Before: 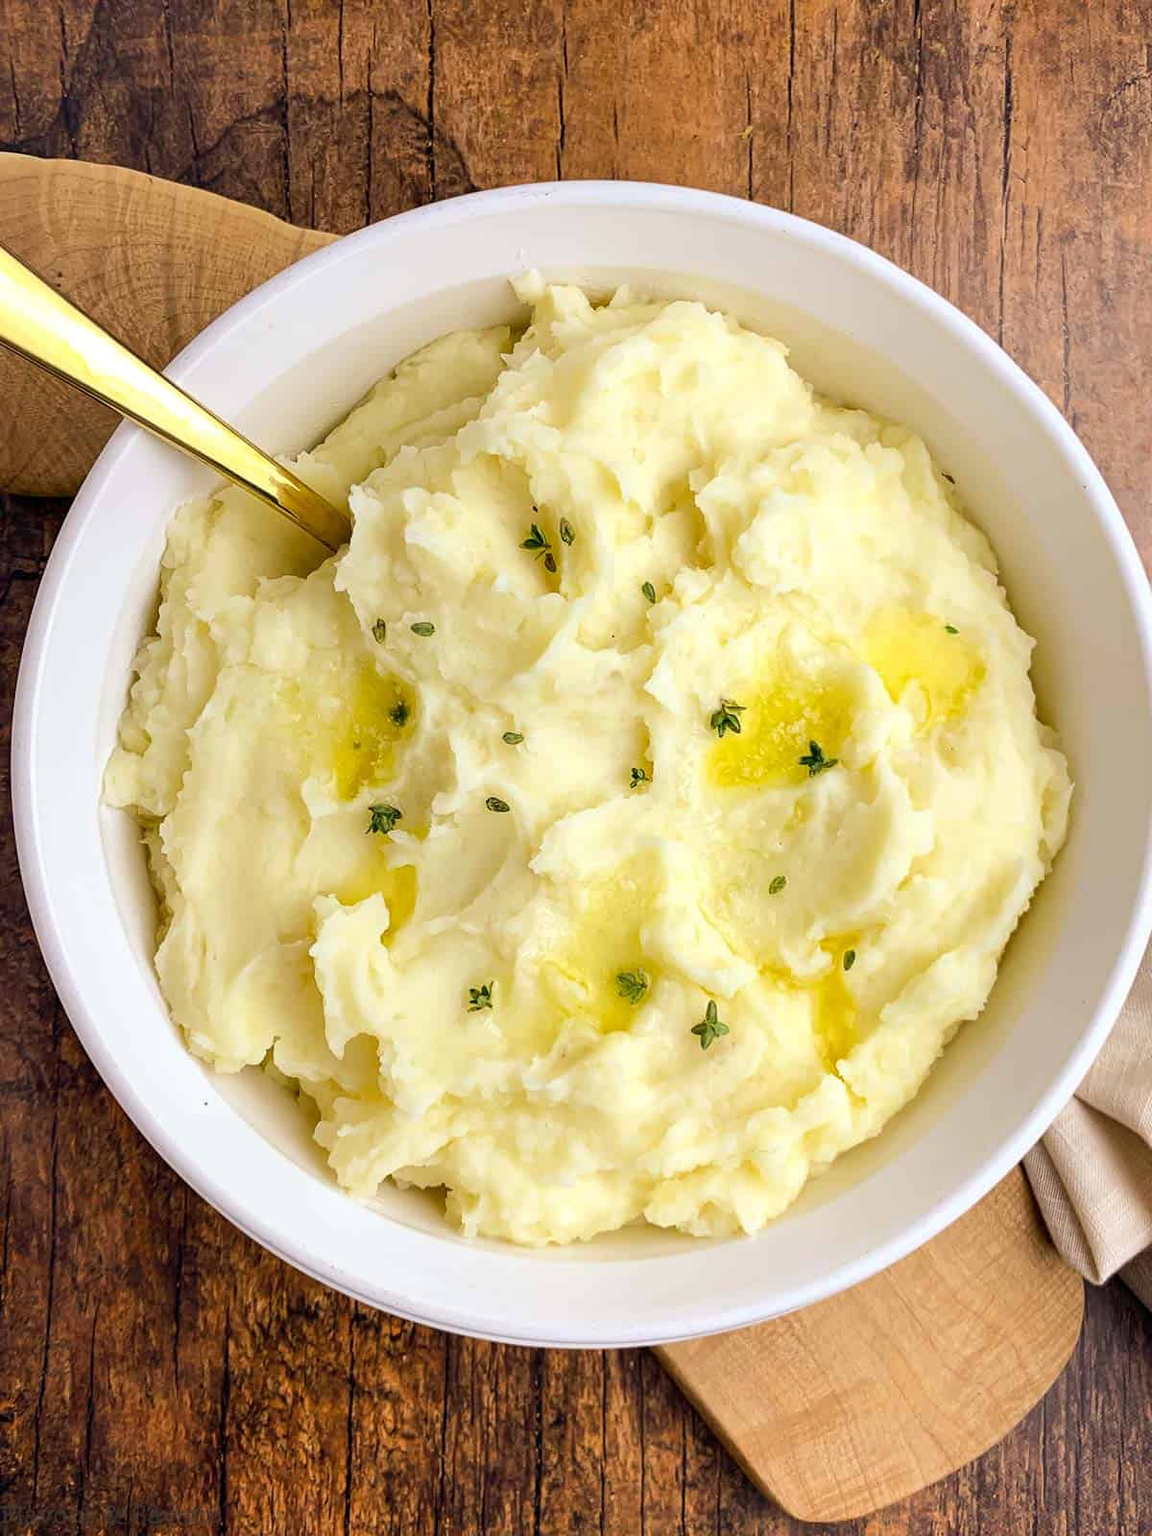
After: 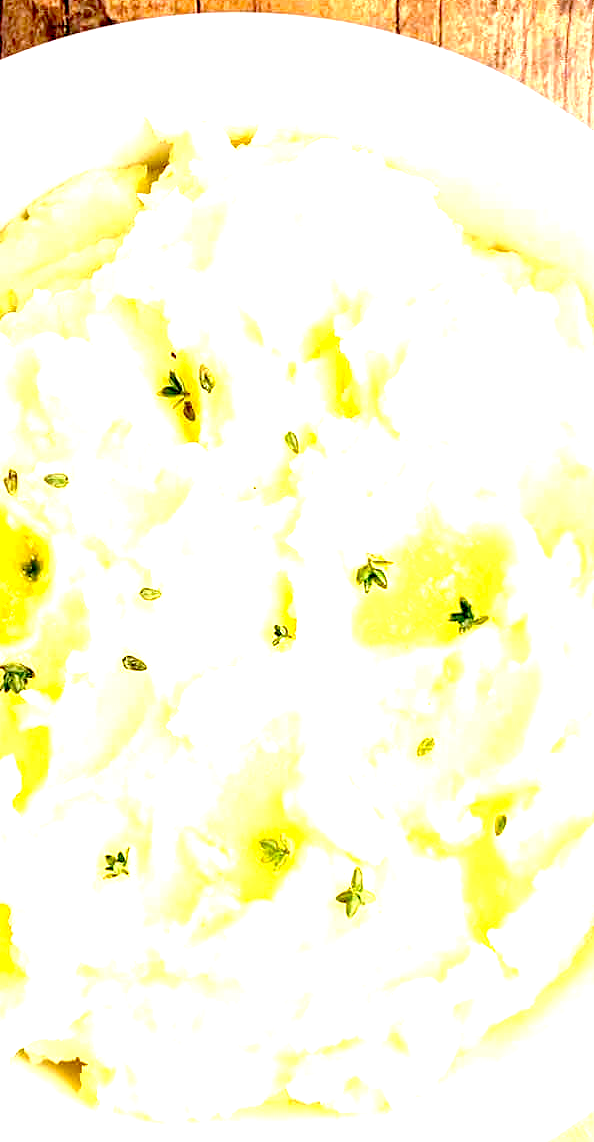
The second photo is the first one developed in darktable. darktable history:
crop: left 32.075%, top 10.976%, right 18.355%, bottom 17.596%
exposure: black level correction 0.016, exposure 1.774 EV, compensate highlight preservation false
velvia: on, module defaults
